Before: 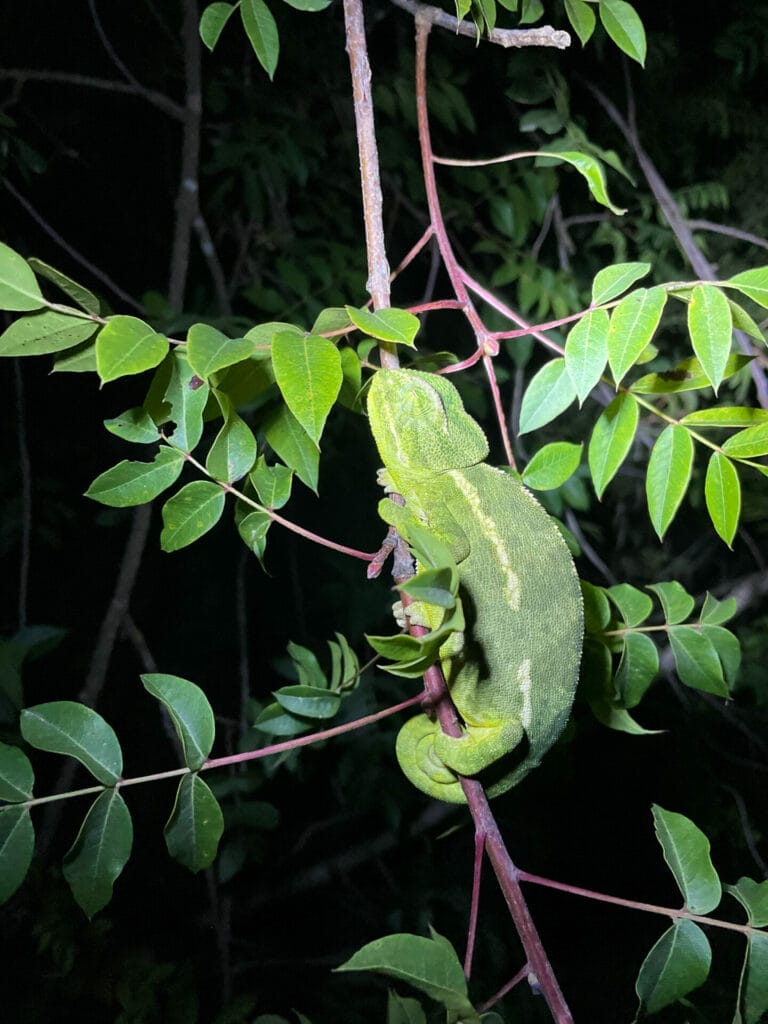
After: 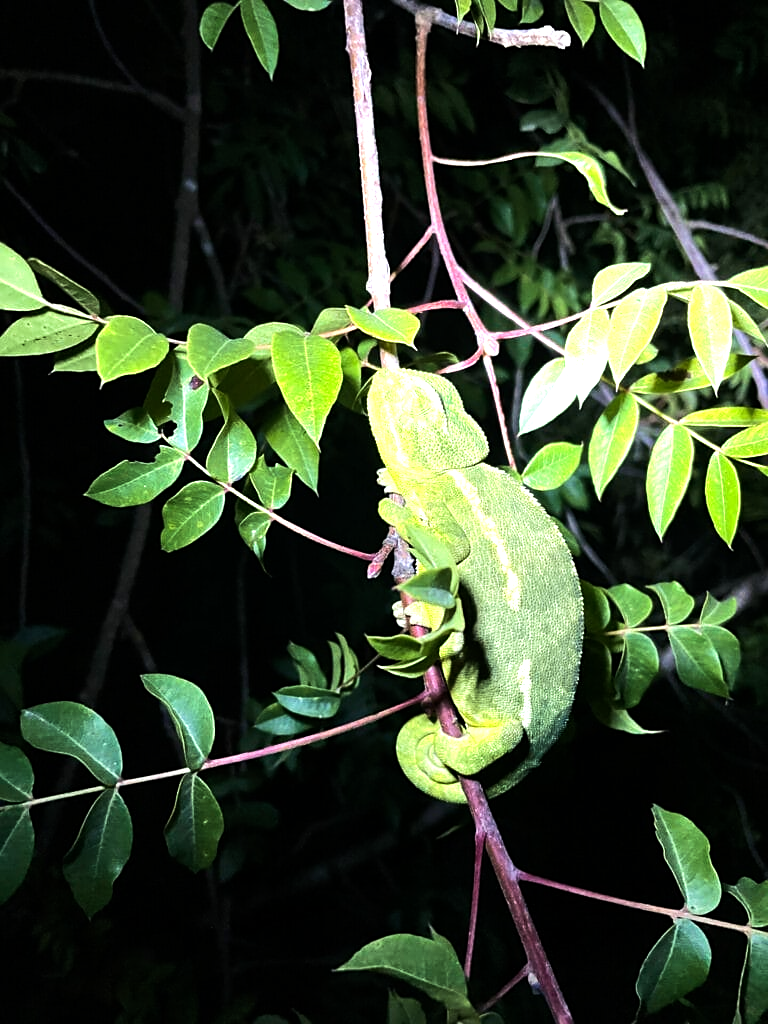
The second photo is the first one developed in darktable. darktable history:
sharpen: amount 0.215
velvia: on, module defaults
tone equalizer: -8 EV -1.1 EV, -7 EV -0.974 EV, -6 EV -0.875 EV, -5 EV -0.599 EV, -3 EV 0.609 EV, -2 EV 0.881 EV, -1 EV 1.01 EV, +0 EV 1.05 EV, edges refinement/feathering 500, mask exposure compensation -1.57 EV, preserve details no
